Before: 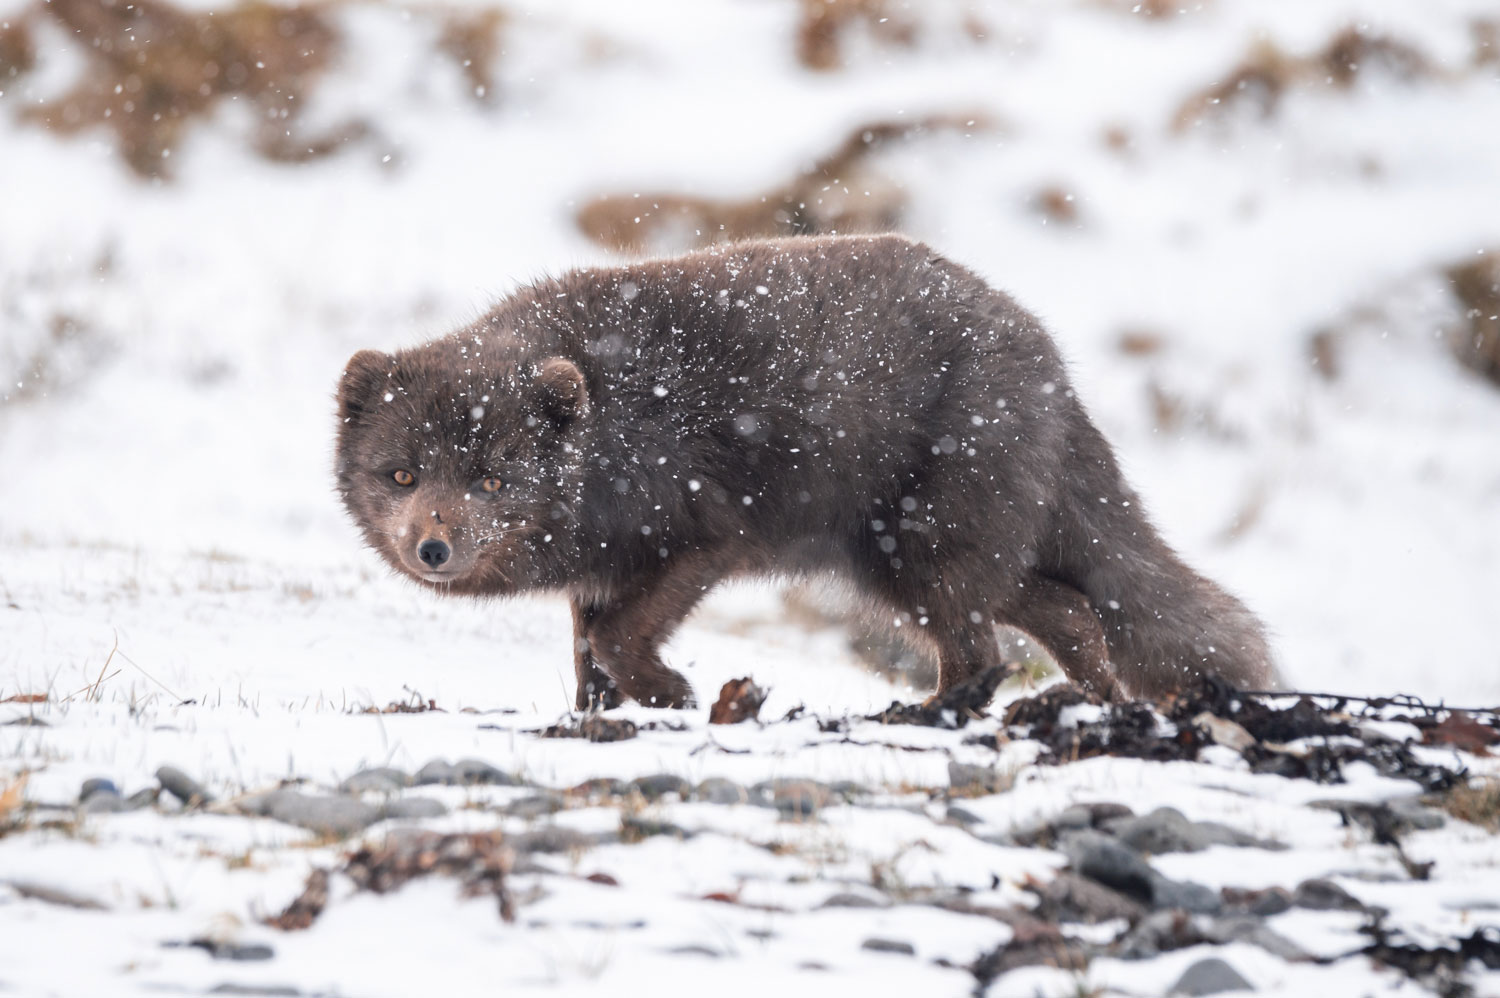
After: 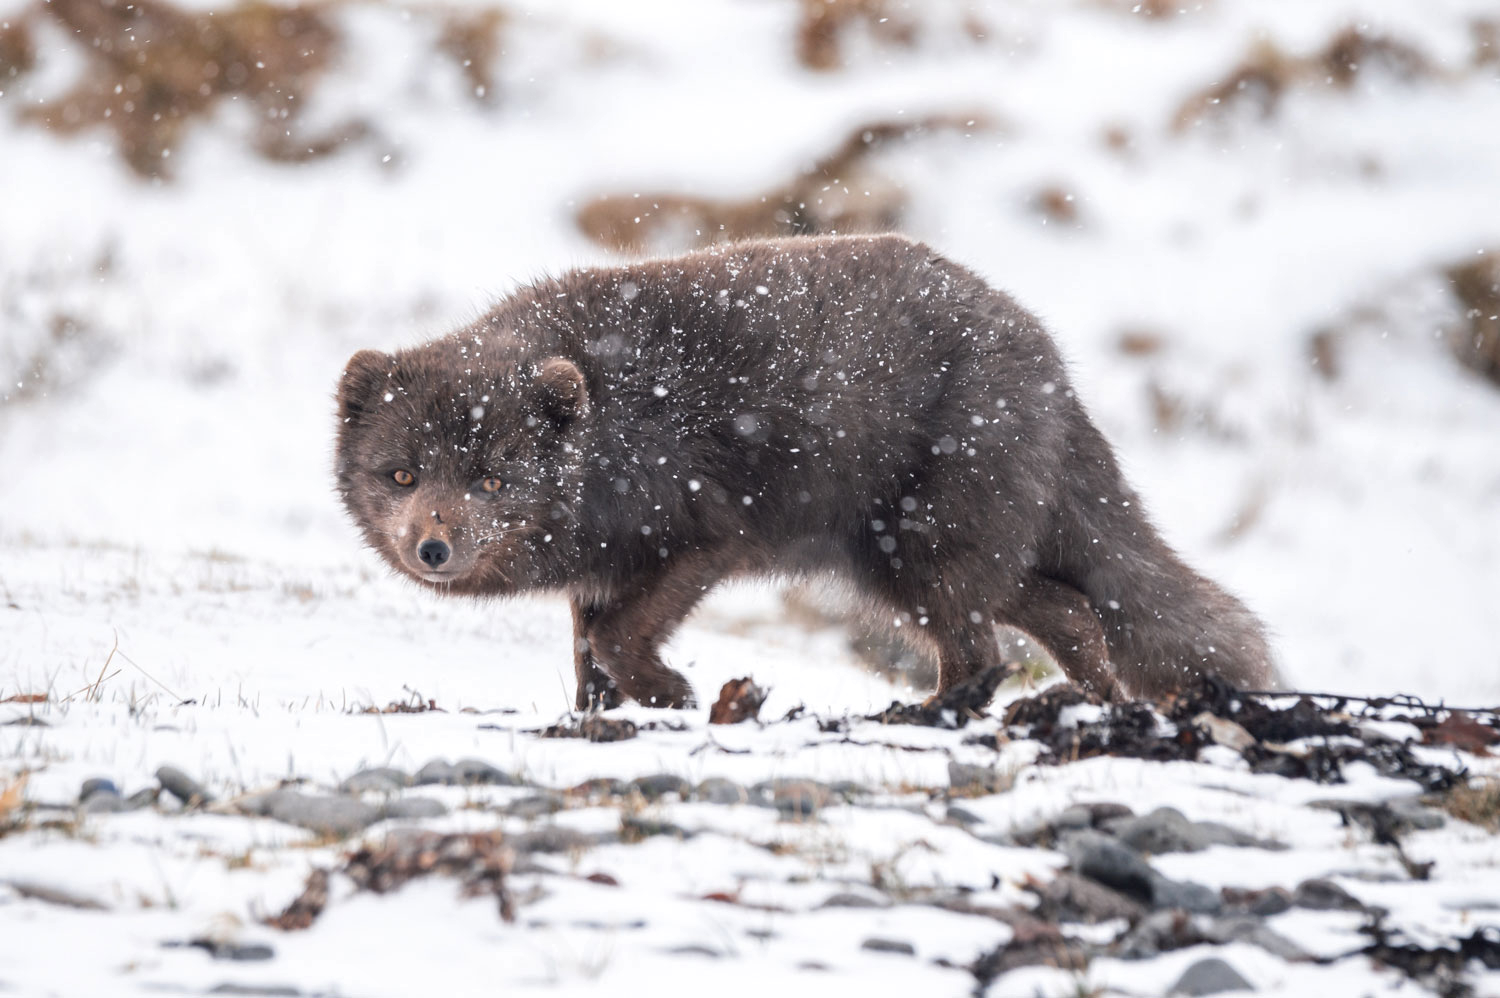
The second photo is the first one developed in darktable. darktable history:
local contrast: highlights 100%, shadows 100%, detail 120%, midtone range 0.2
exposure: black level correction 0, compensate exposure bias true, compensate highlight preservation false
